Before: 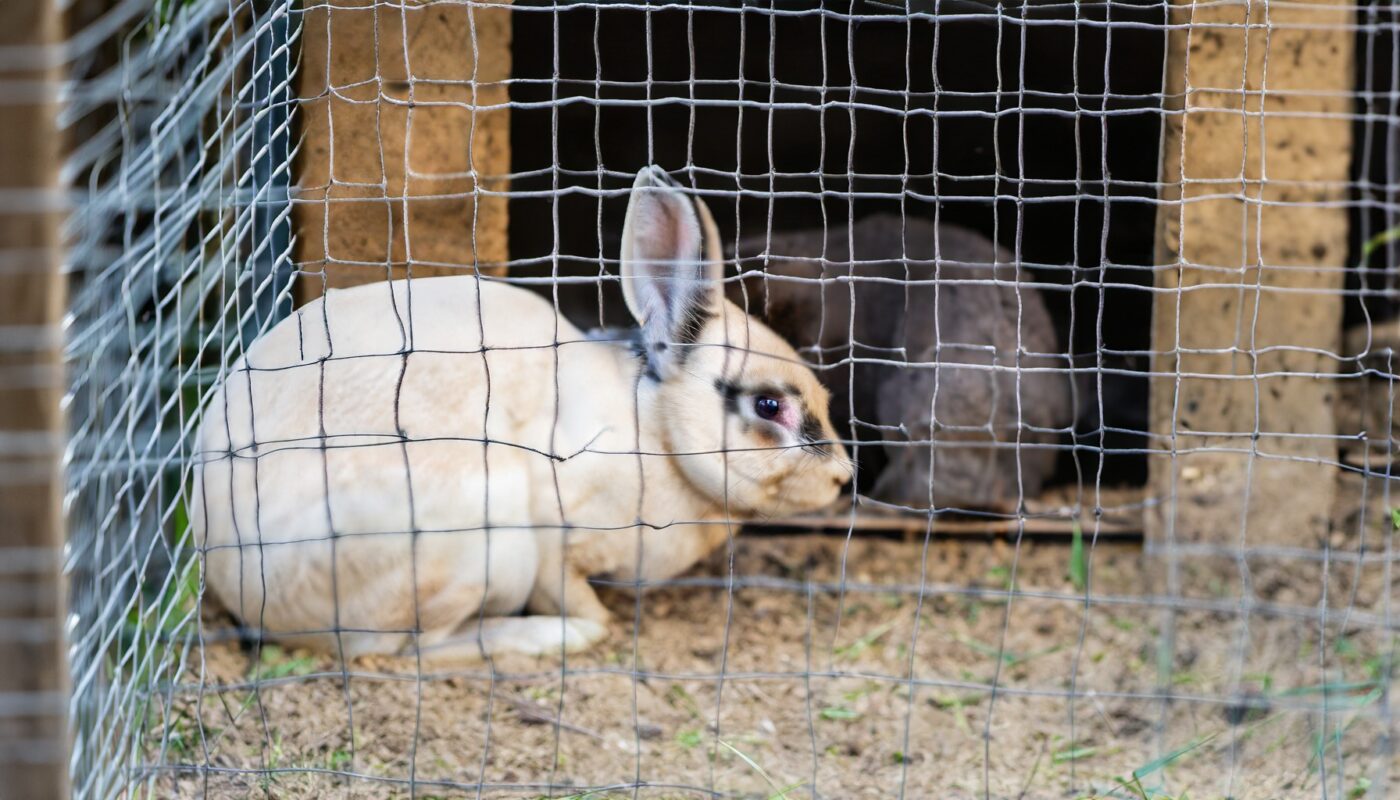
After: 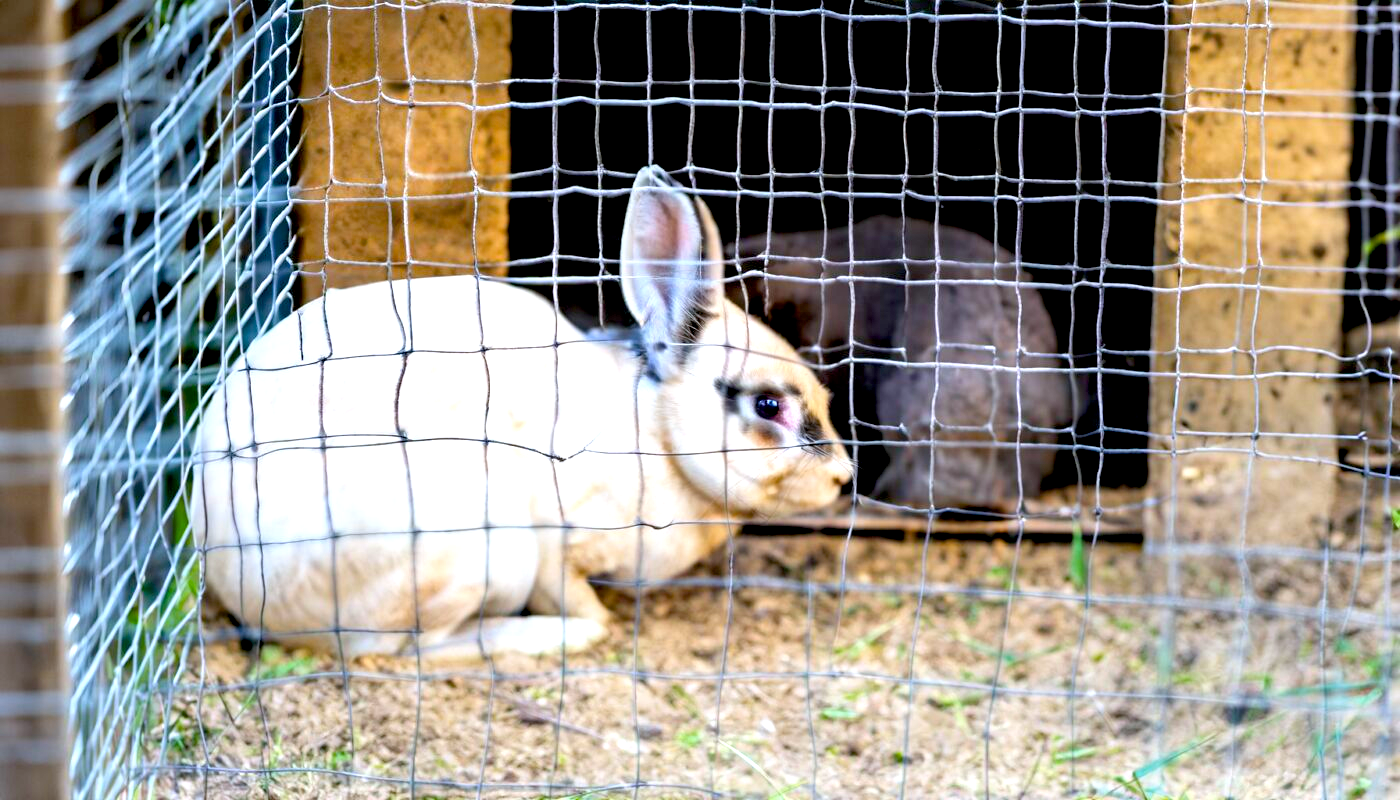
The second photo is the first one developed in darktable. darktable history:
exposure: black level correction 0.012, exposure 0.7 EV, compensate exposure bias true, compensate highlight preservation false
white balance: red 0.974, blue 1.044
color balance rgb: perceptual saturation grading › global saturation 25%, global vibrance 20%
